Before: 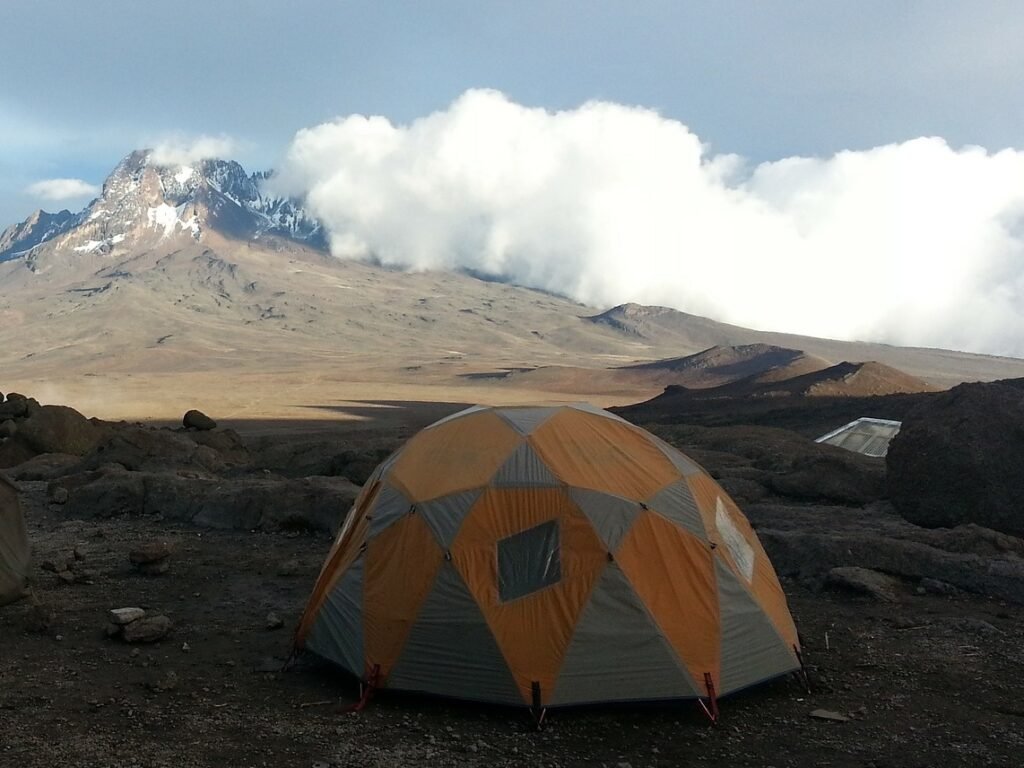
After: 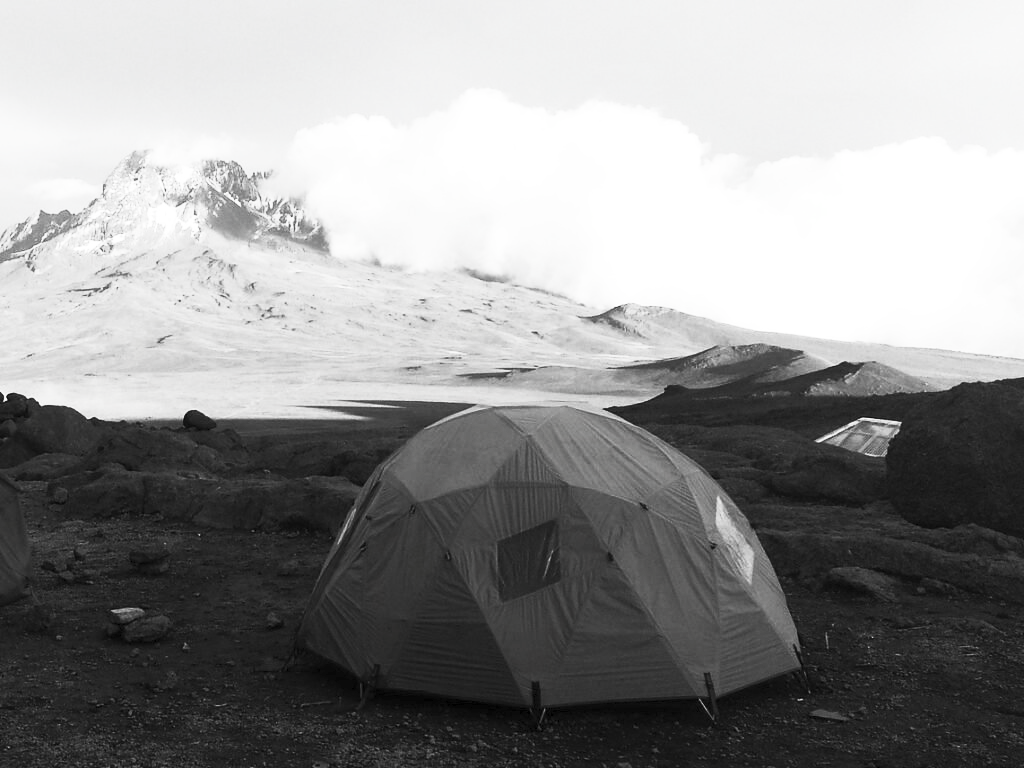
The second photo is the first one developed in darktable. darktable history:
contrast brightness saturation: contrast 0.542, brightness 0.484, saturation -0.993
